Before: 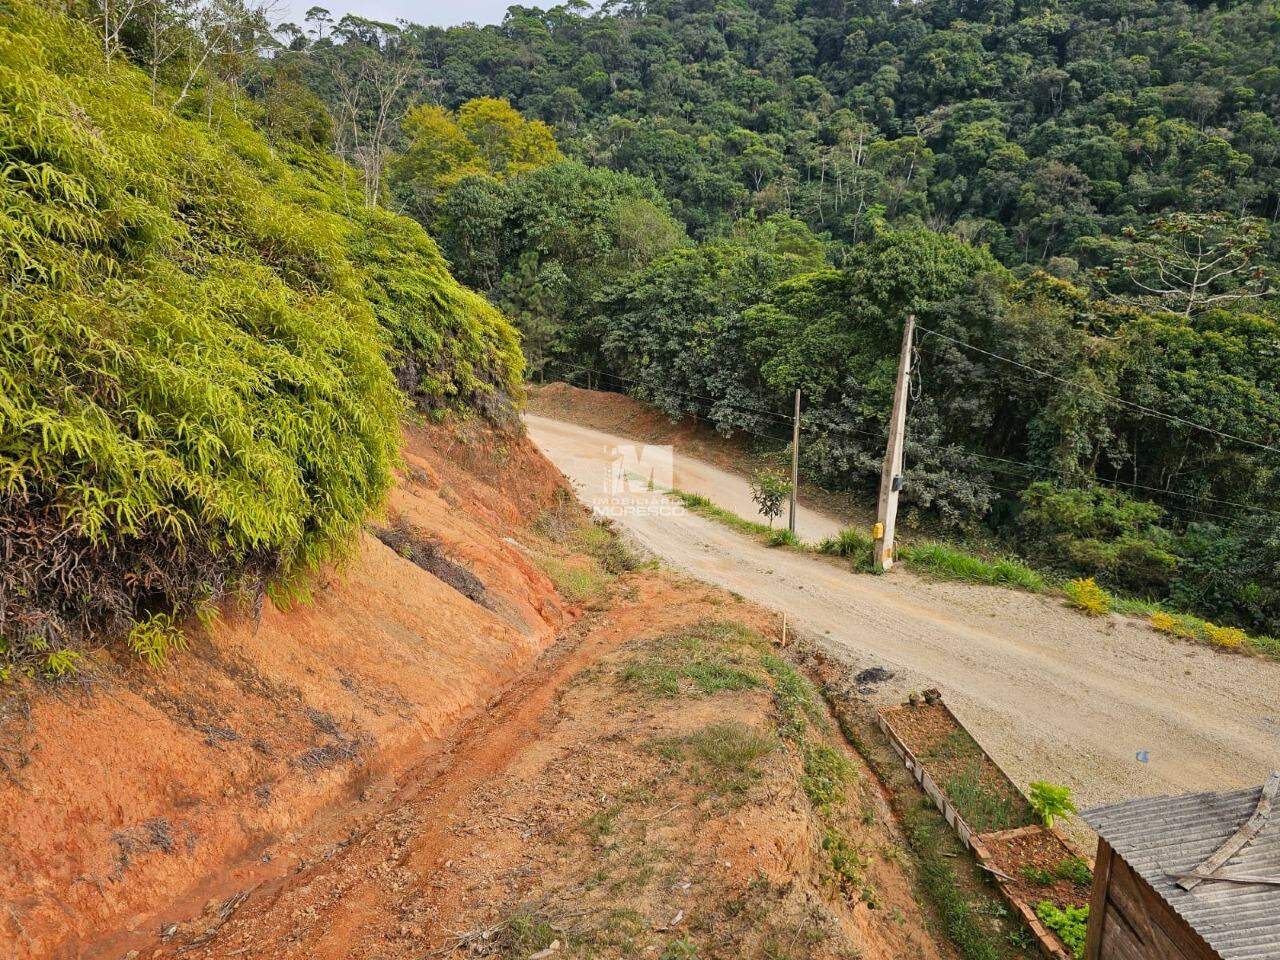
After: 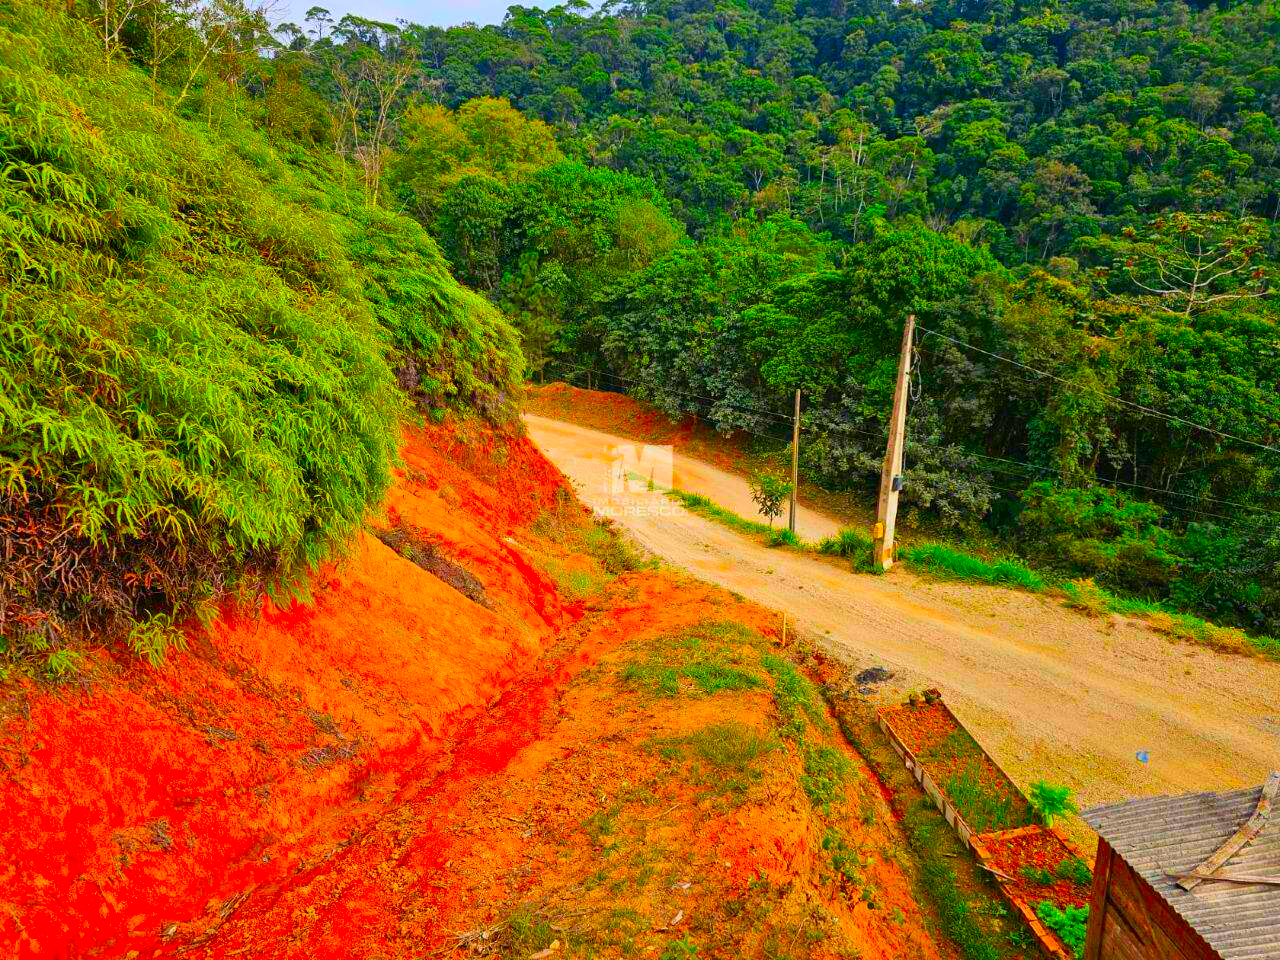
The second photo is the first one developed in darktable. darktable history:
color correction: saturation 3
exposure: compensate highlight preservation false
